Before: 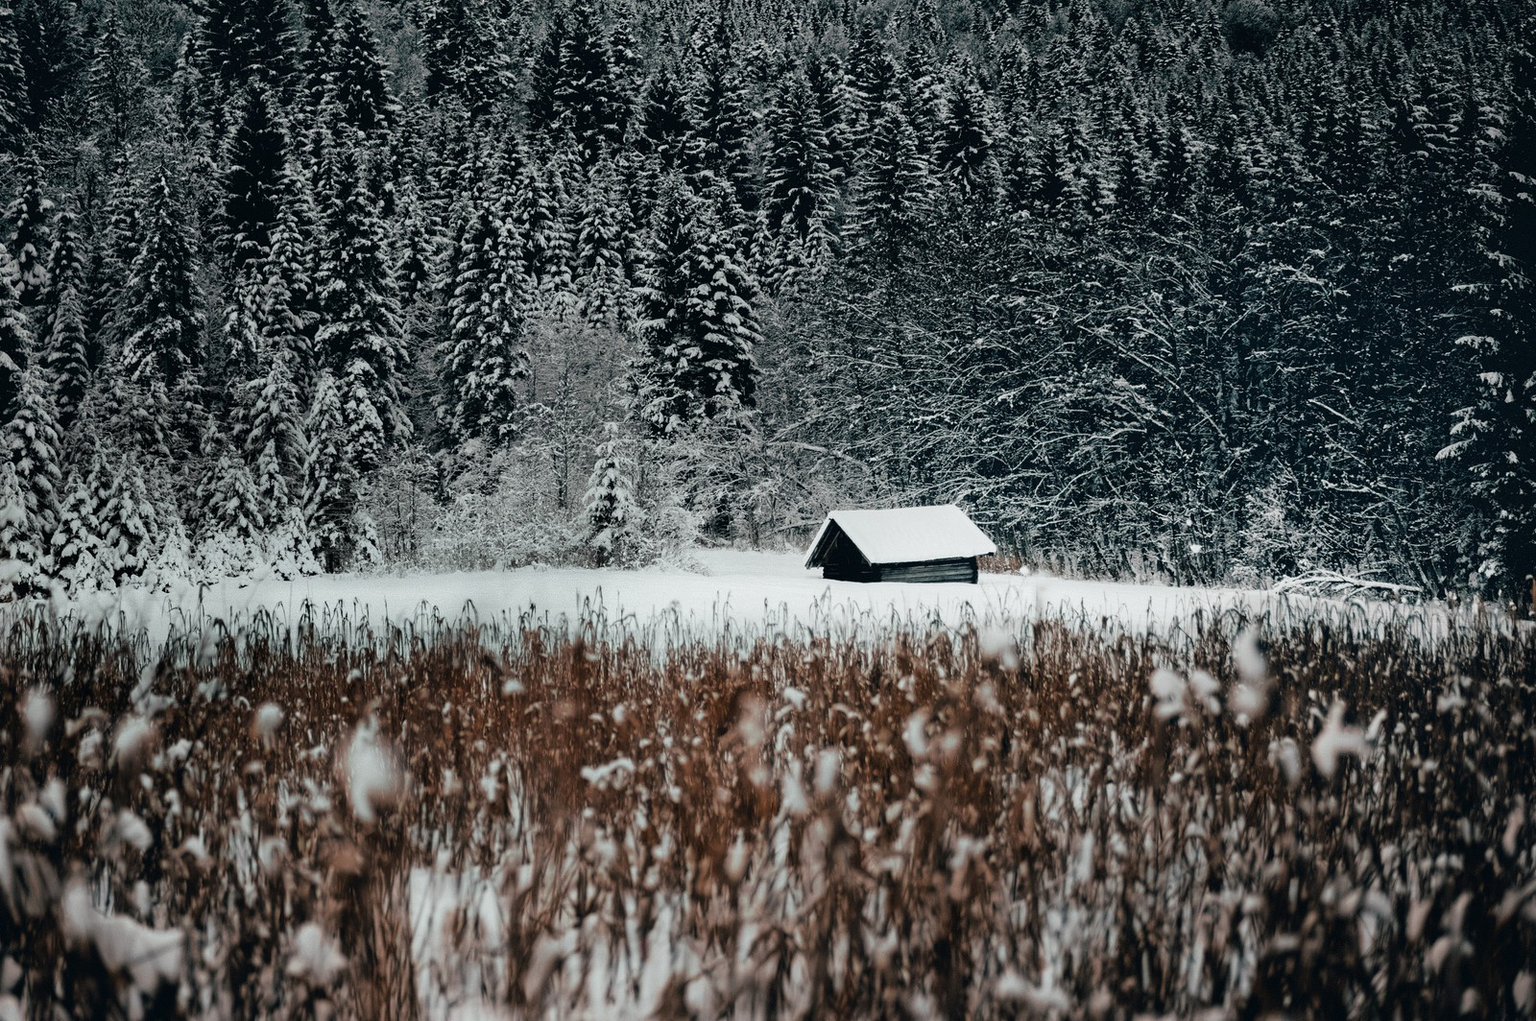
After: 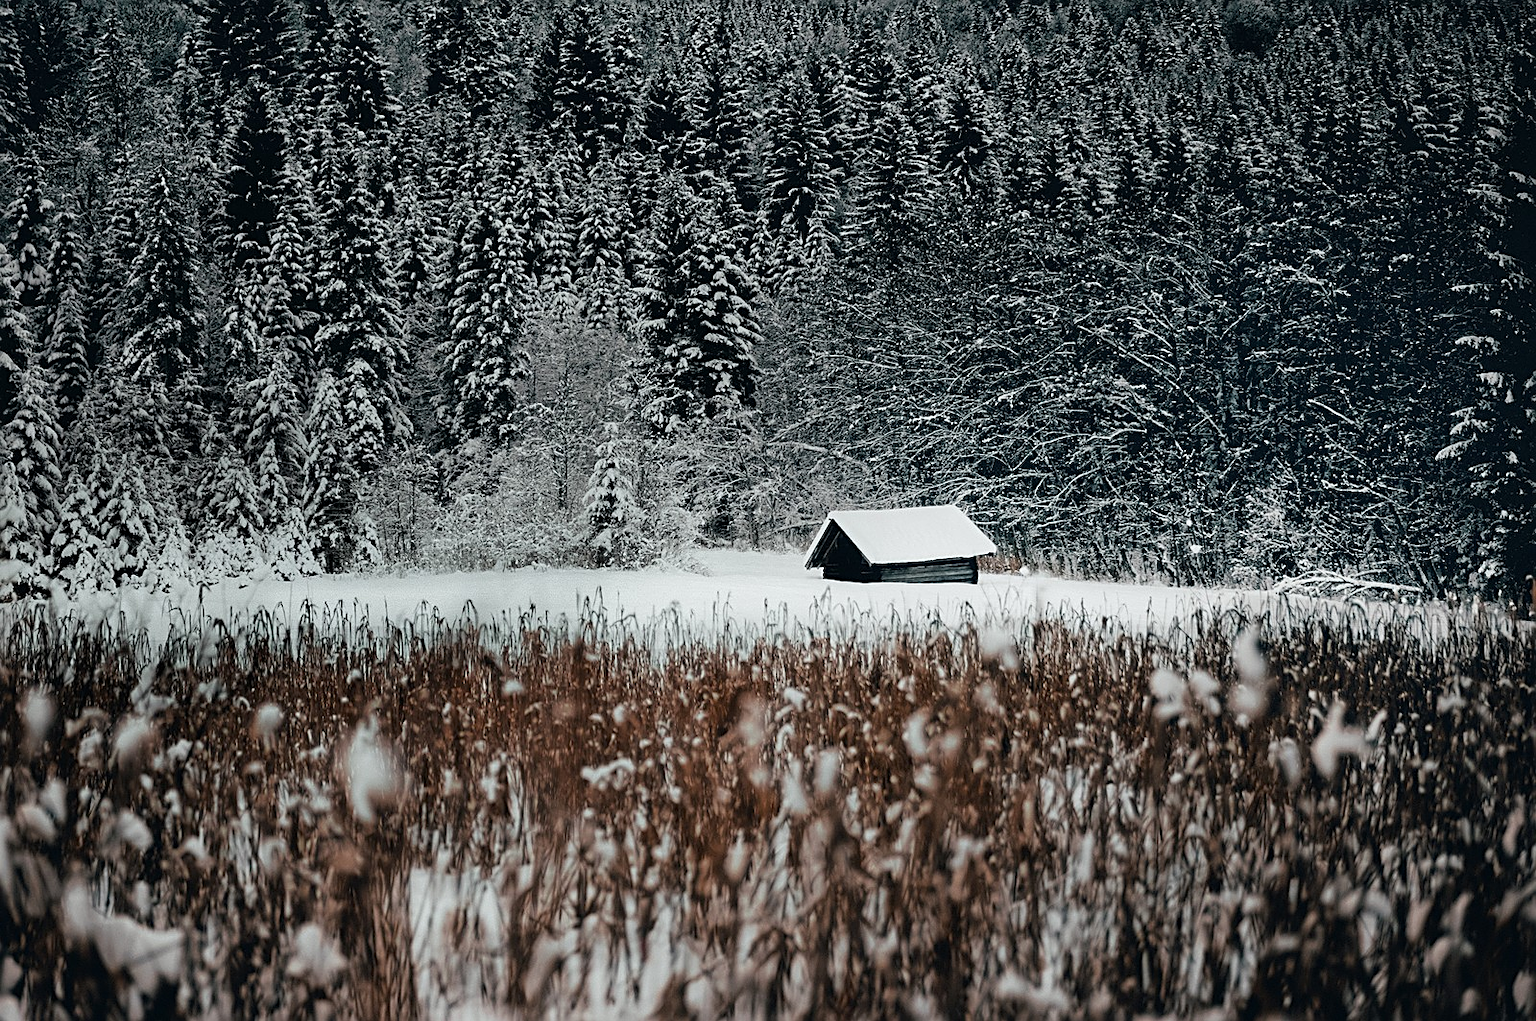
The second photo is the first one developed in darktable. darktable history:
color calibration: illuminant same as pipeline (D50), adaptation XYZ, x 0.346, y 0.359, temperature 5011.43 K
sharpen: on, module defaults
